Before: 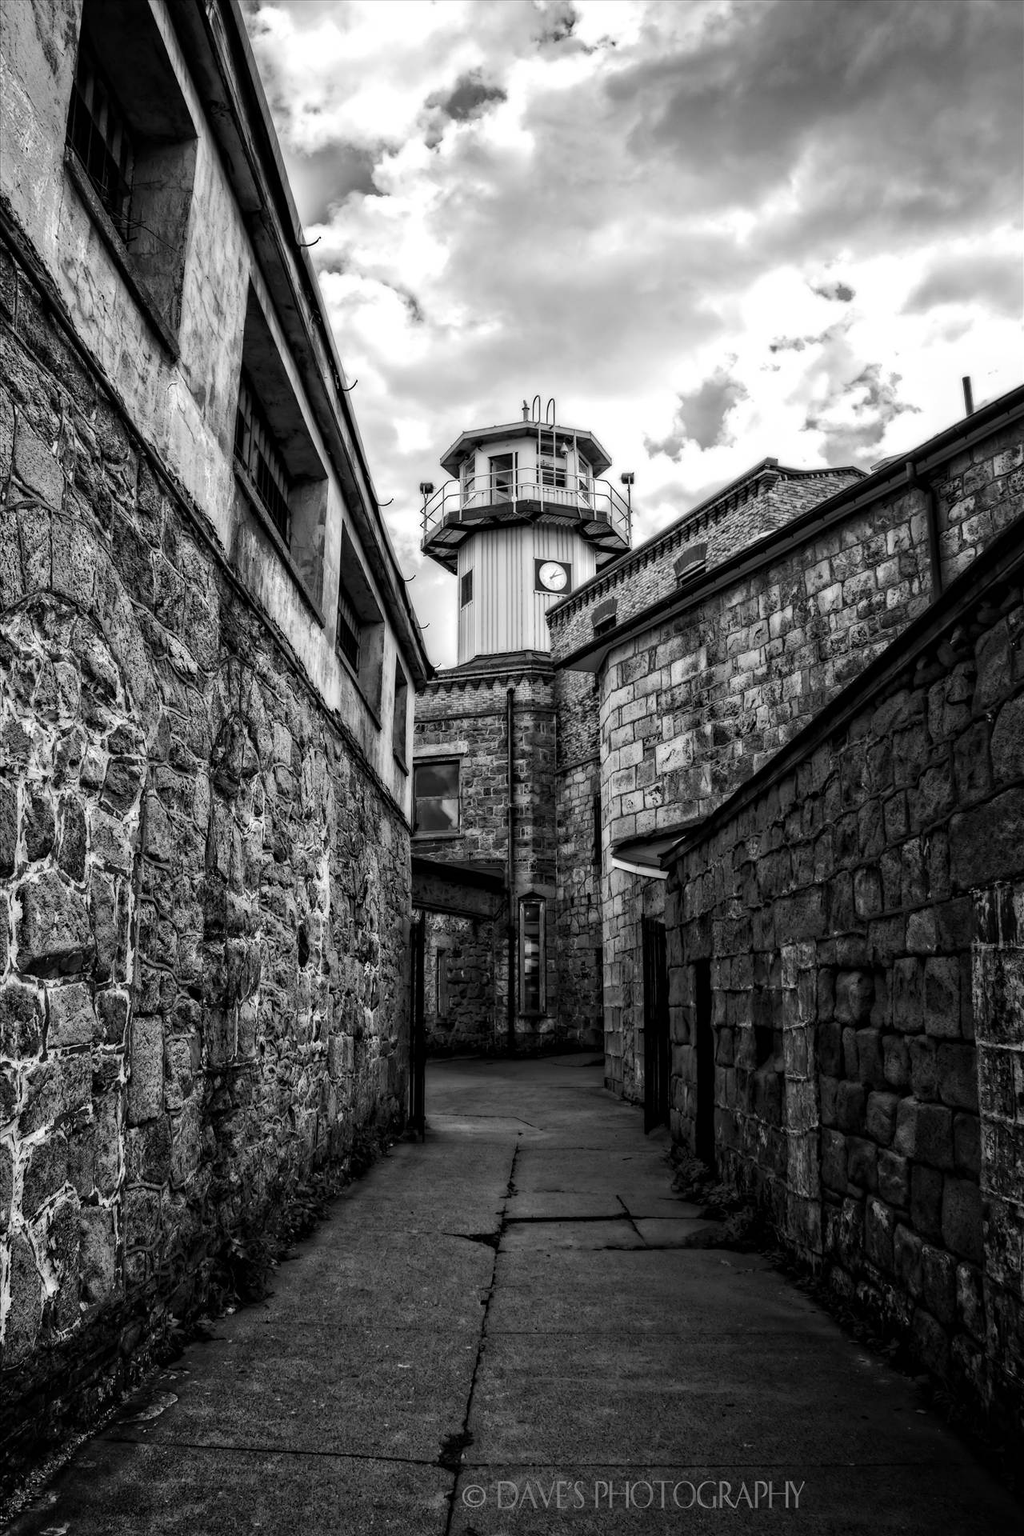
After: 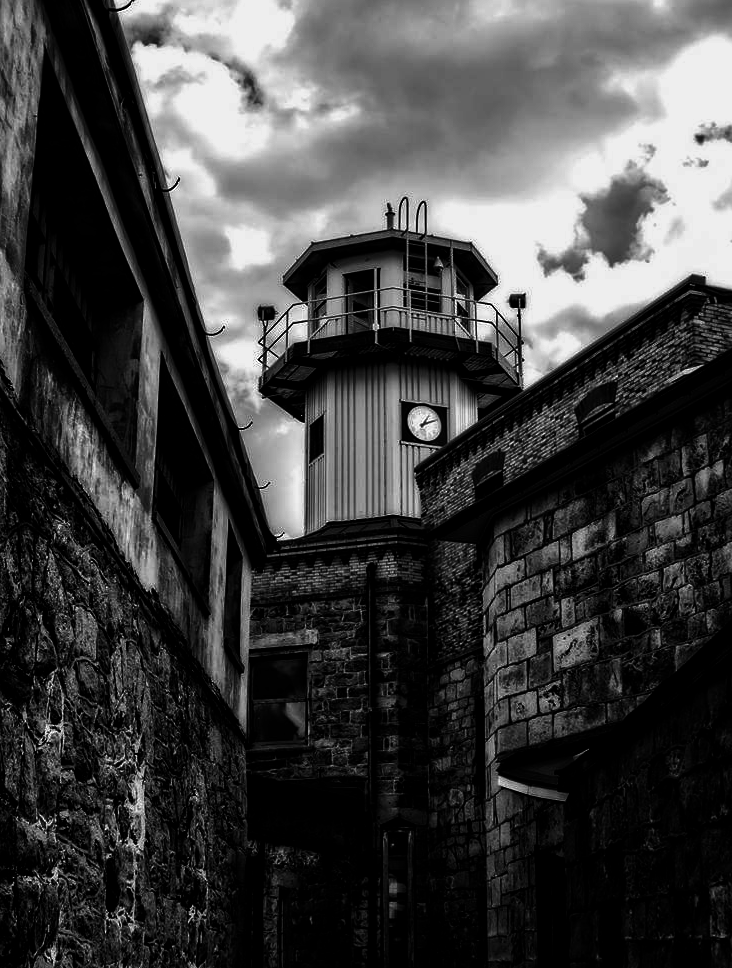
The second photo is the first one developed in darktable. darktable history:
crop: left 20.932%, top 15.471%, right 21.848%, bottom 34.081%
white balance: emerald 1
monochrome: a -74.22, b 78.2
color balance rgb: perceptual saturation grading › global saturation 20%, perceptual saturation grading › highlights -25%, perceptual saturation grading › shadows 50.52%, global vibrance 40.24%
sharpen: amount 0.2
contrast brightness saturation: contrast 0.02, brightness -1, saturation -1
